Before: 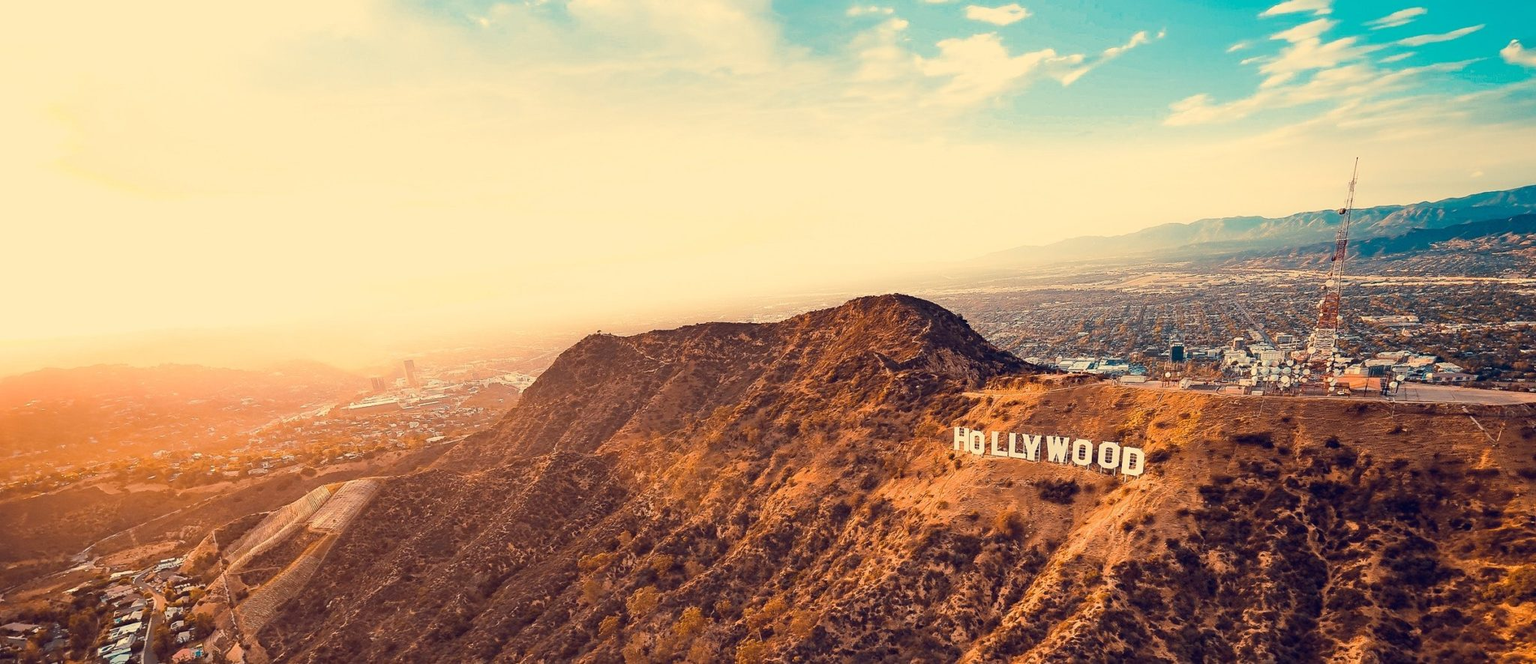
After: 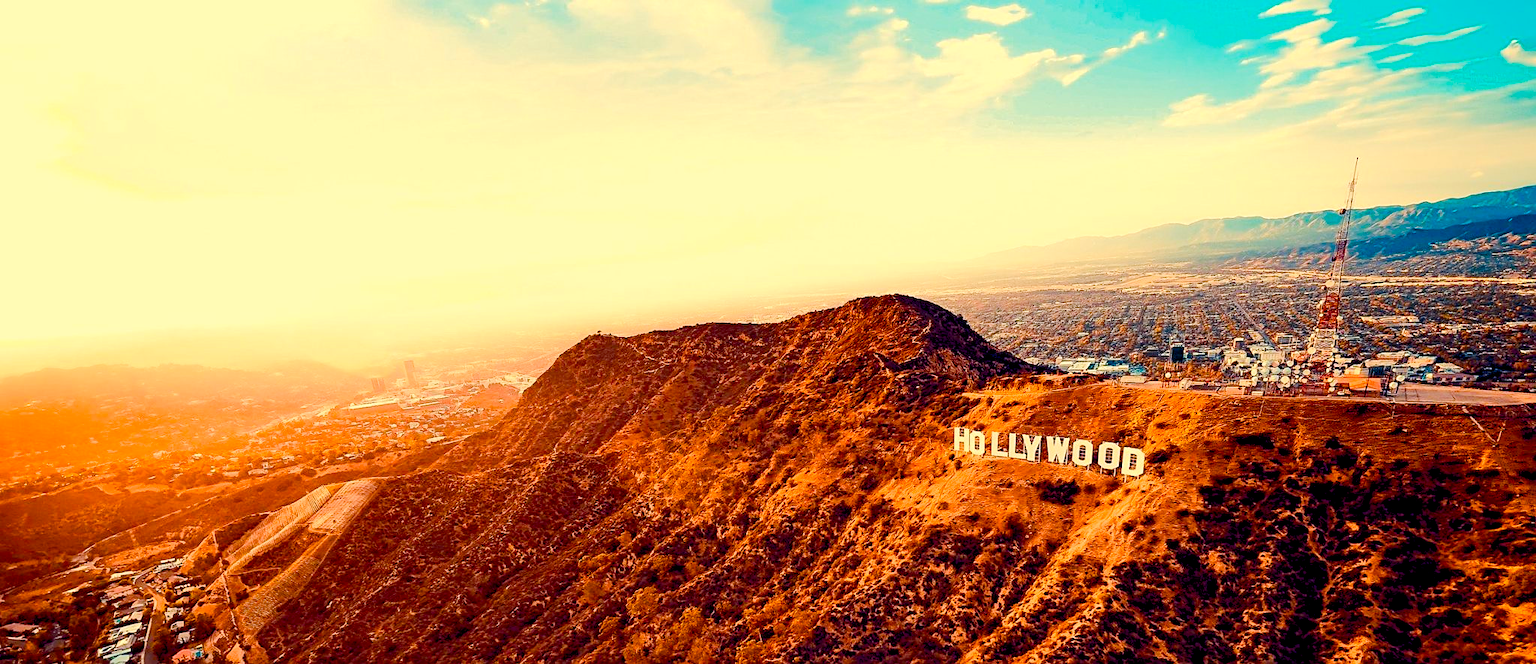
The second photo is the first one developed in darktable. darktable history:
color balance rgb: shadows lift › luminance -9.41%, highlights gain › luminance 17.6%, global offset › luminance -1.45%, perceptual saturation grading › highlights -17.77%, perceptual saturation grading › mid-tones 33.1%, perceptual saturation grading › shadows 50.52%, global vibrance 24.22%
contrast brightness saturation: contrast 0.16, saturation 0.32
sharpen: amount 0.2
base curve: curves: ch0 [(0, 0) (0.235, 0.266) (0.503, 0.496) (0.786, 0.72) (1, 1)]
